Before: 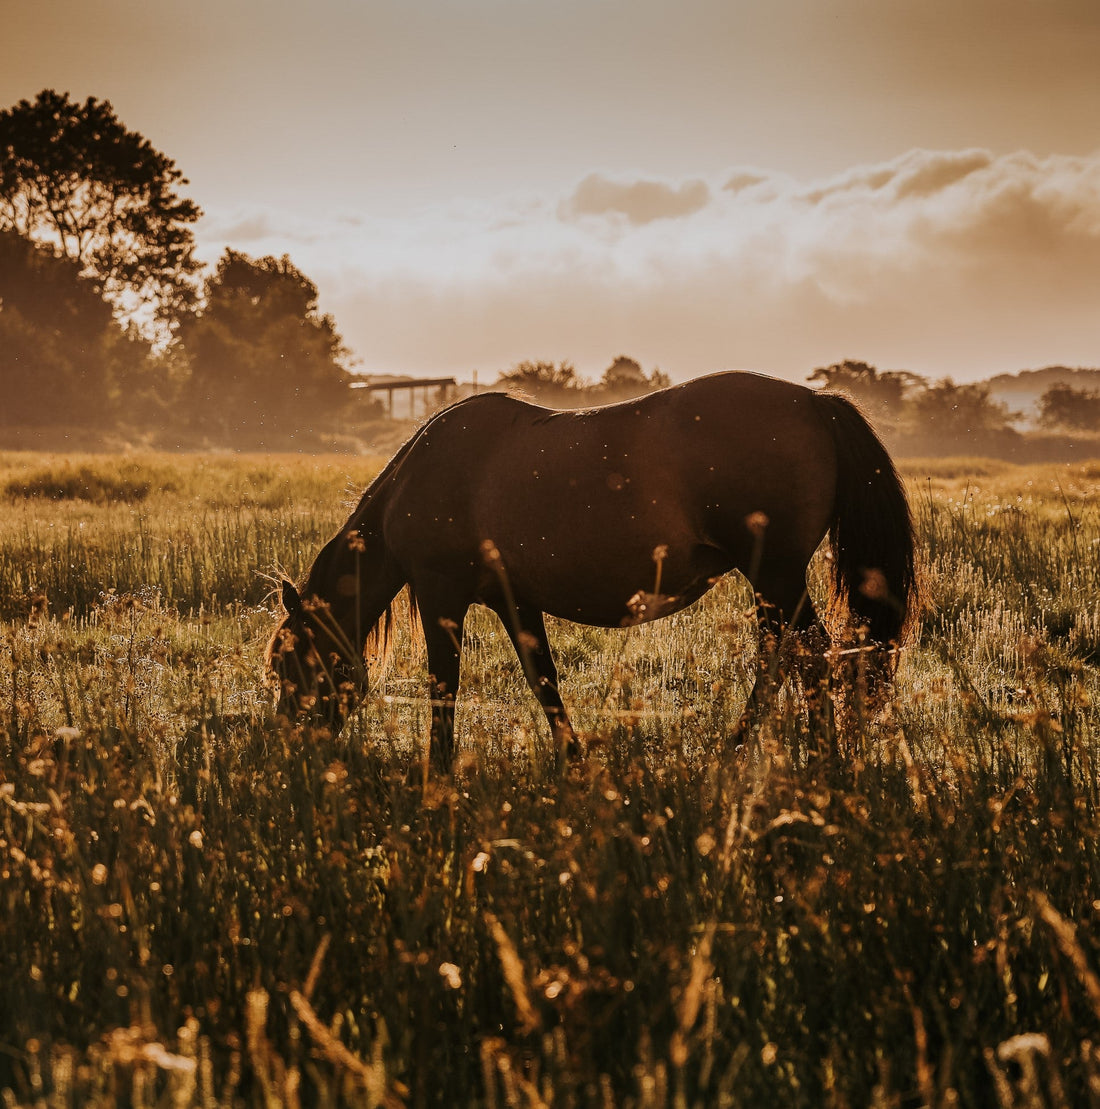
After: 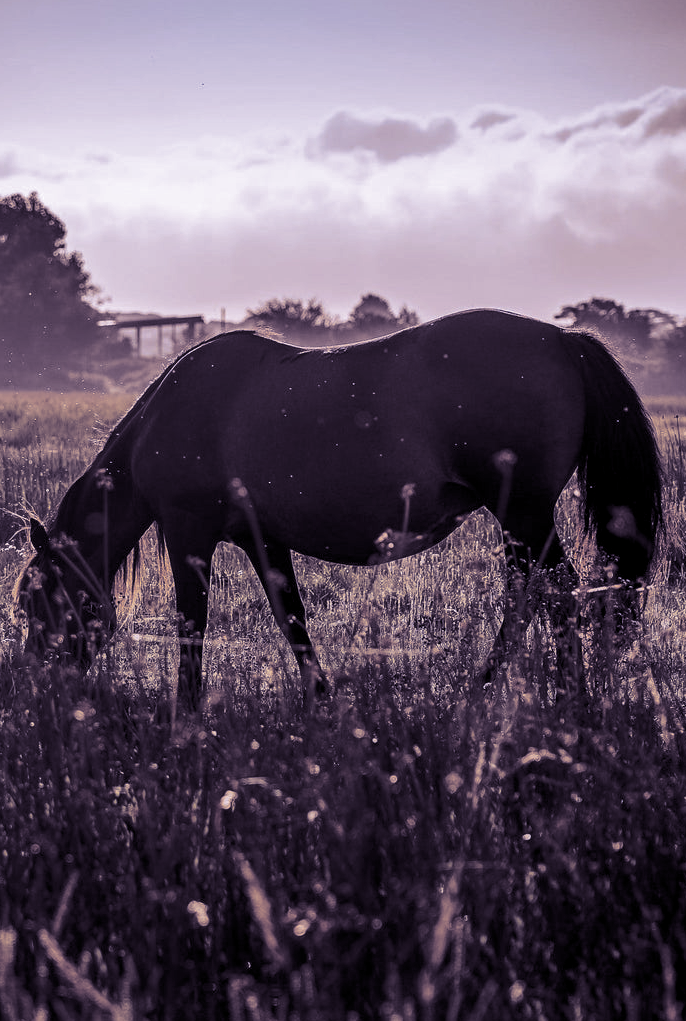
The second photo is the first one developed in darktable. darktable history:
white balance: red 0.98, blue 1.61
color correction: highlights a* 1.83, highlights b* 34.02, shadows a* -36.68, shadows b* -5.48
split-toning: shadows › hue 266.4°, shadows › saturation 0.4, highlights › hue 61.2°, highlights › saturation 0.3, compress 0%
crop and rotate: left 22.918%, top 5.629%, right 14.711%, bottom 2.247%
